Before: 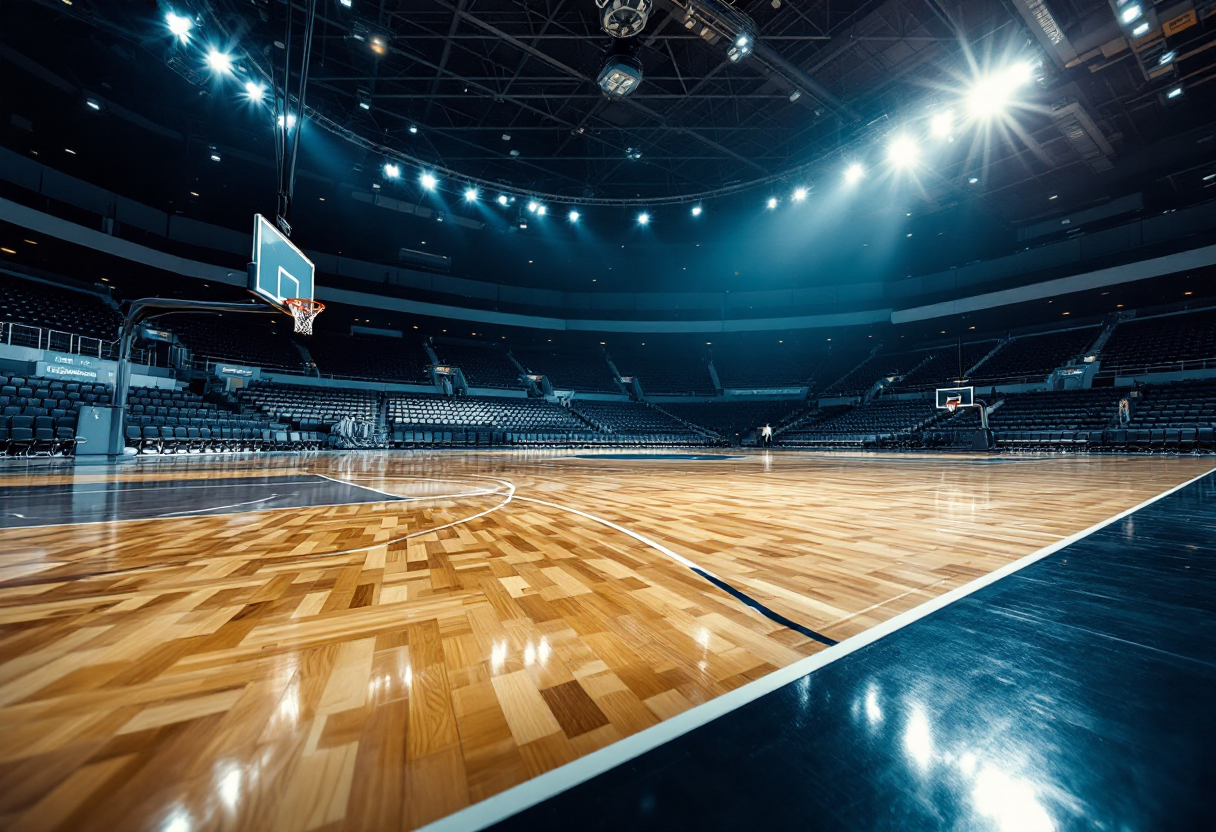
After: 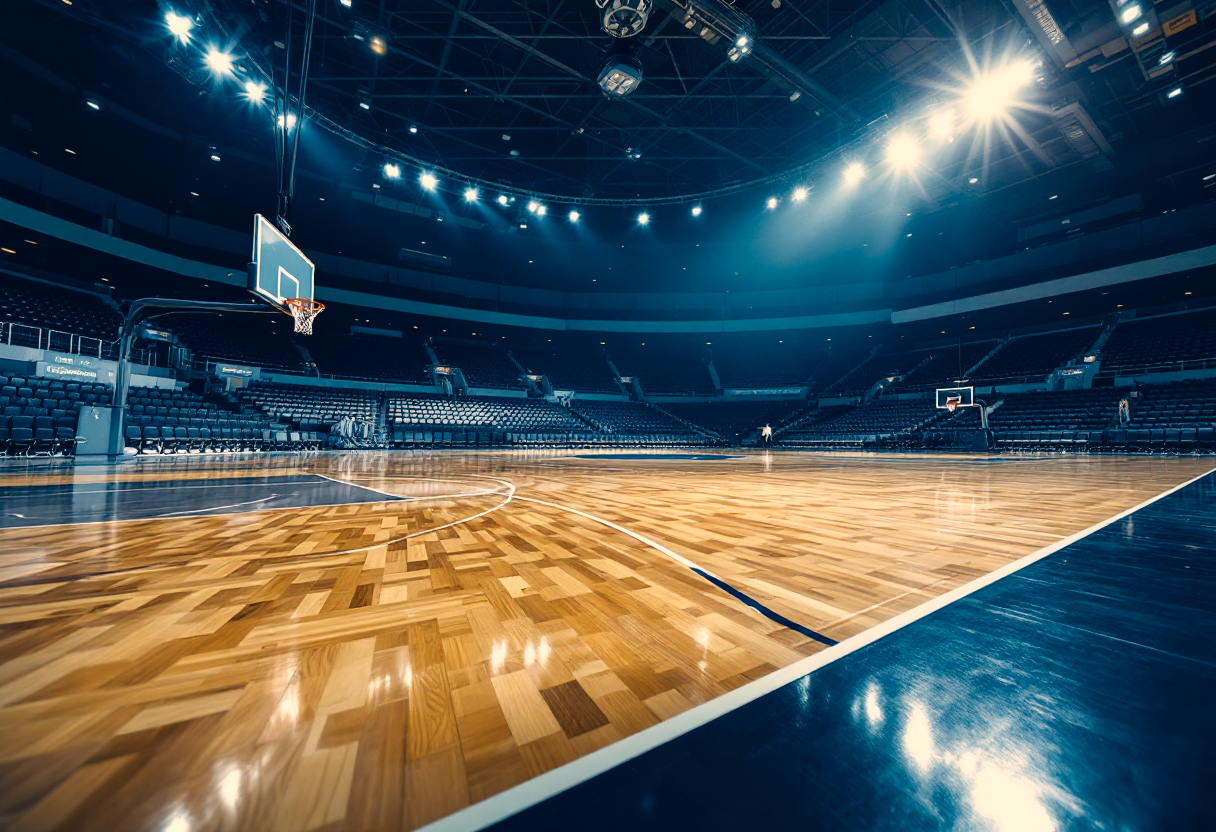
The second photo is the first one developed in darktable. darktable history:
color correction: highlights a* 10.27, highlights b* 14.56, shadows a* -10.24, shadows b* -15.12
